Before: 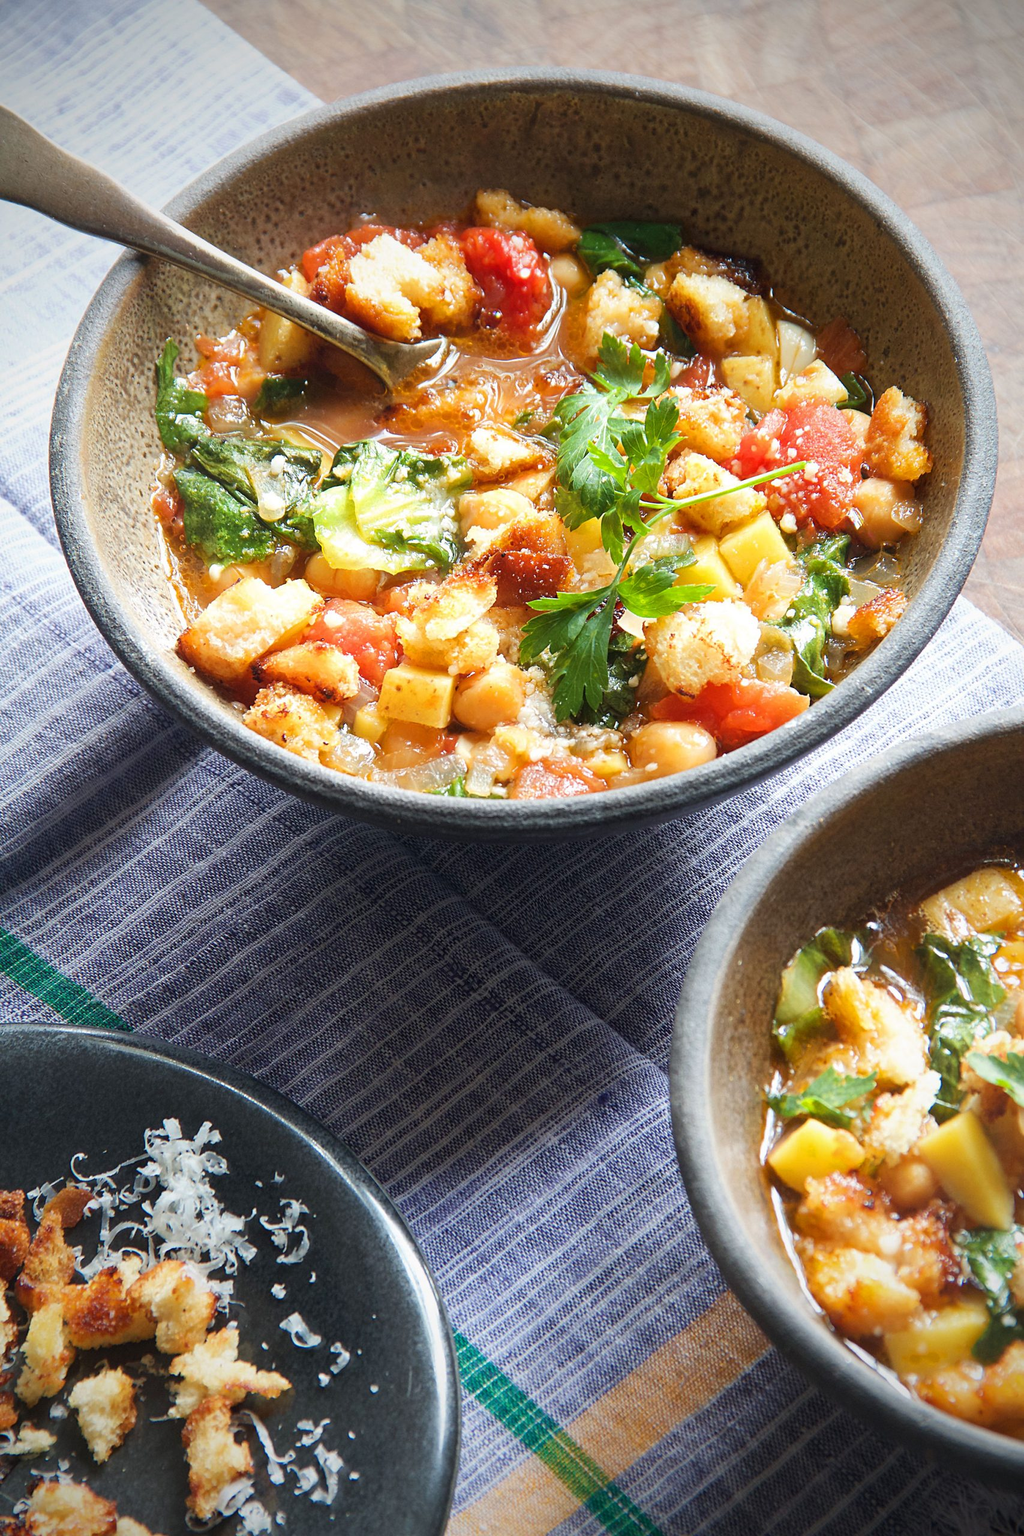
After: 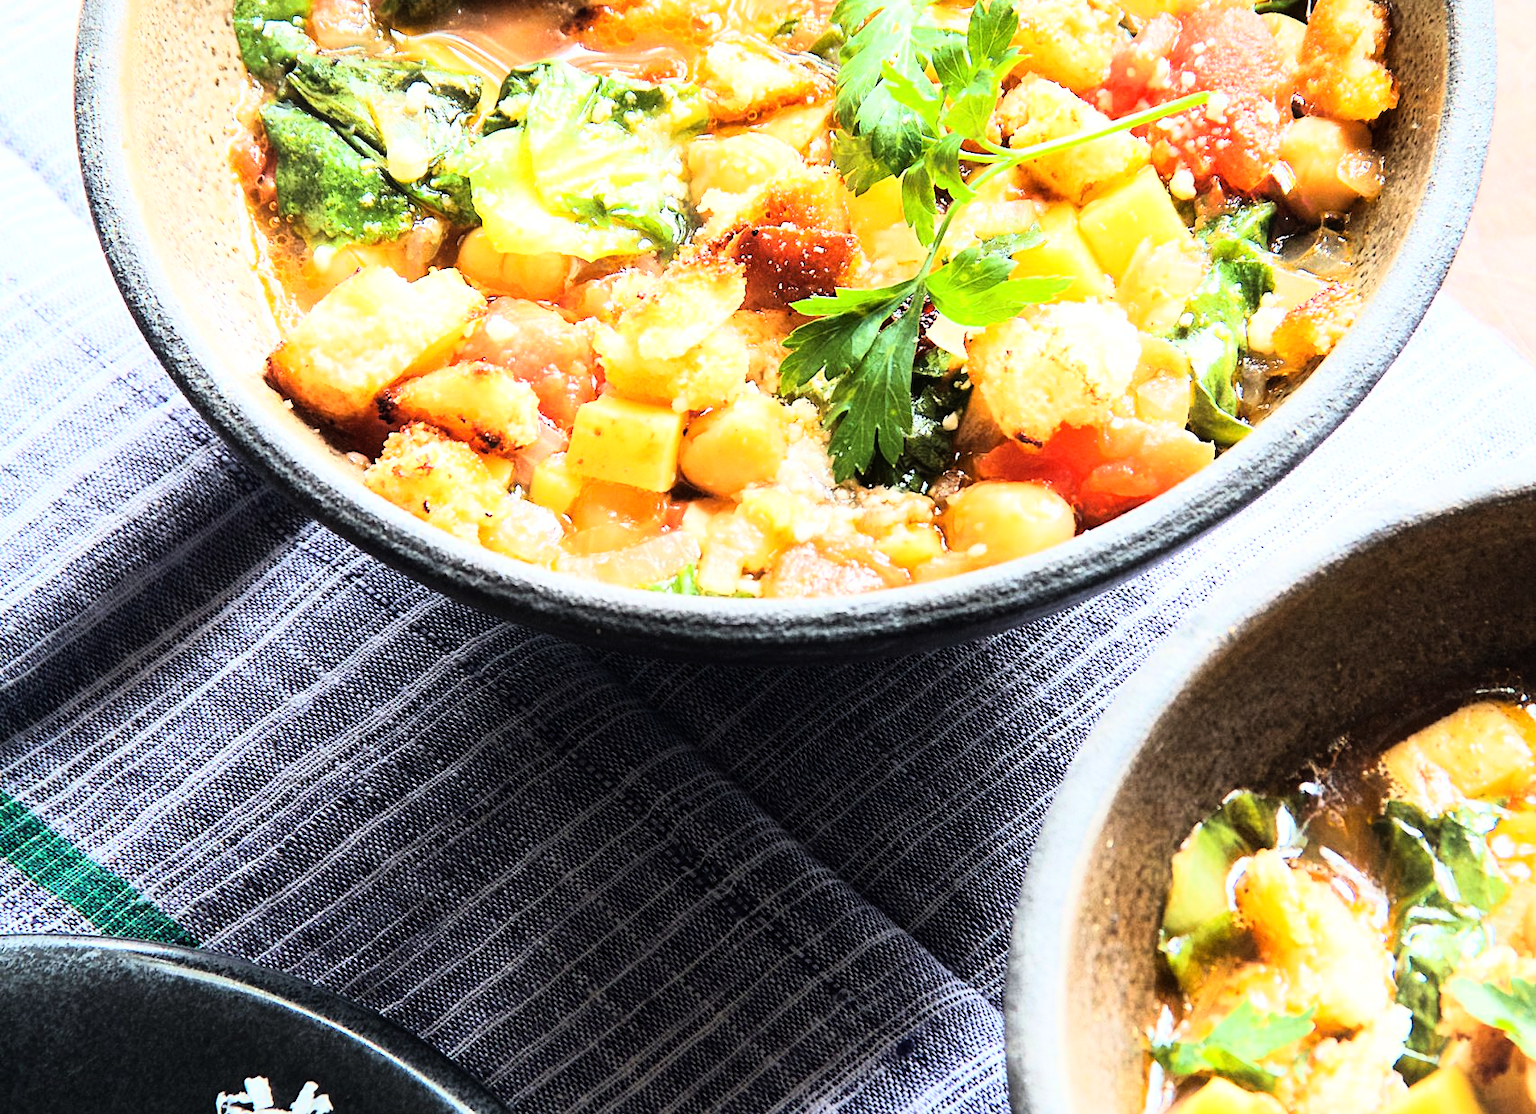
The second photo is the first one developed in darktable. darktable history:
crop and rotate: top 26.056%, bottom 25.543%
rgb curve: curves: ch0 [(0, 0) (0.21, 0.15) (0.24, 0.21) (0.5, 0.75) (0.75, 0.96) (0.89, 0.99) (1, 1)]; ch1 [(0, 0.02) (0.21, 0.13) (0.25, 0.2) (0.5, 0.67) (0.75, 0.9) (0.89, 0.97) (1, 1)]; ch2 [(0, 0.02) (0.21, 0.13) (0.25, 0.2) (0.5, 0.67) (0.75, 0.9) (0.89, 0.97) (1, 1)], compensate middle gray true
